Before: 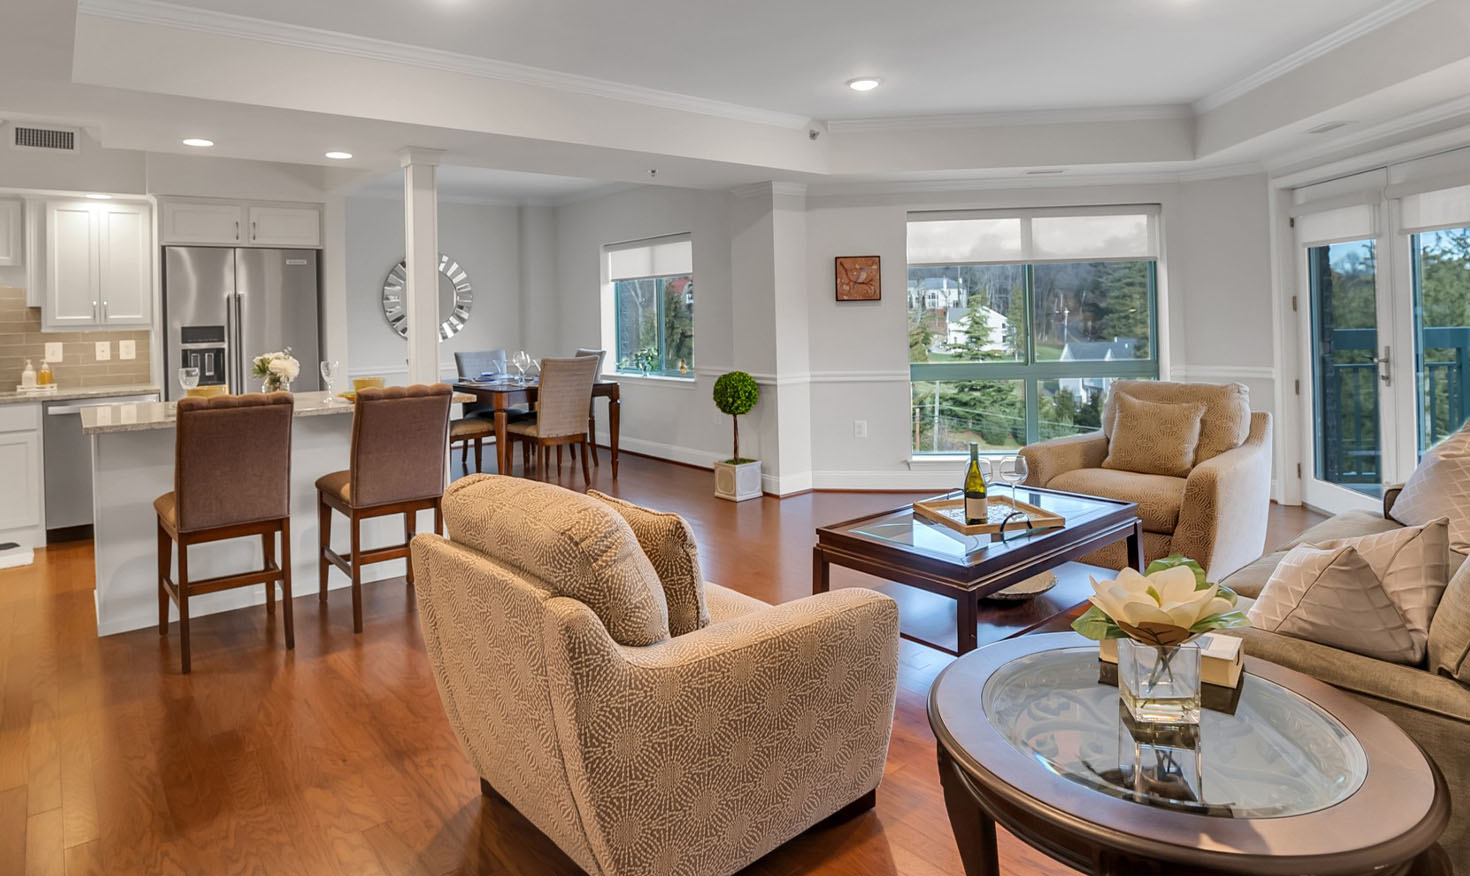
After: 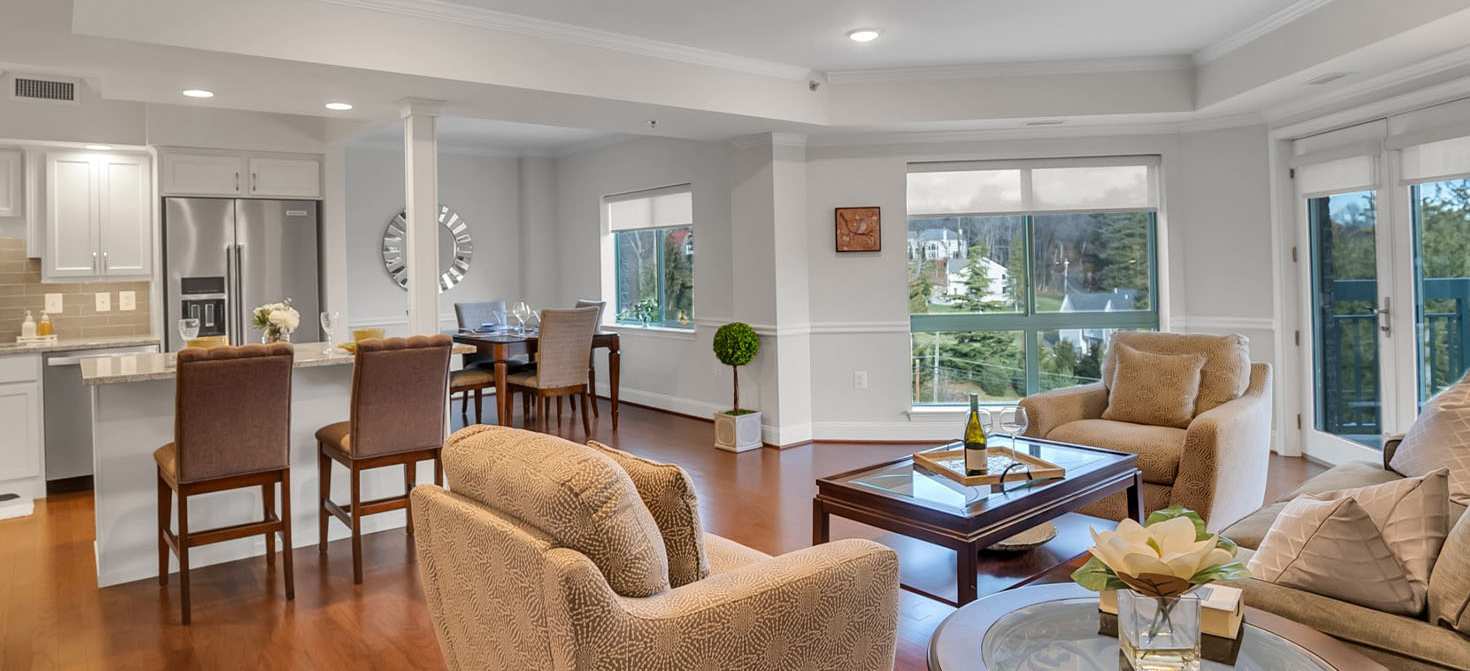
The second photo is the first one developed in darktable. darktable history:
crop: top 5.653%, bottom 17.673%
